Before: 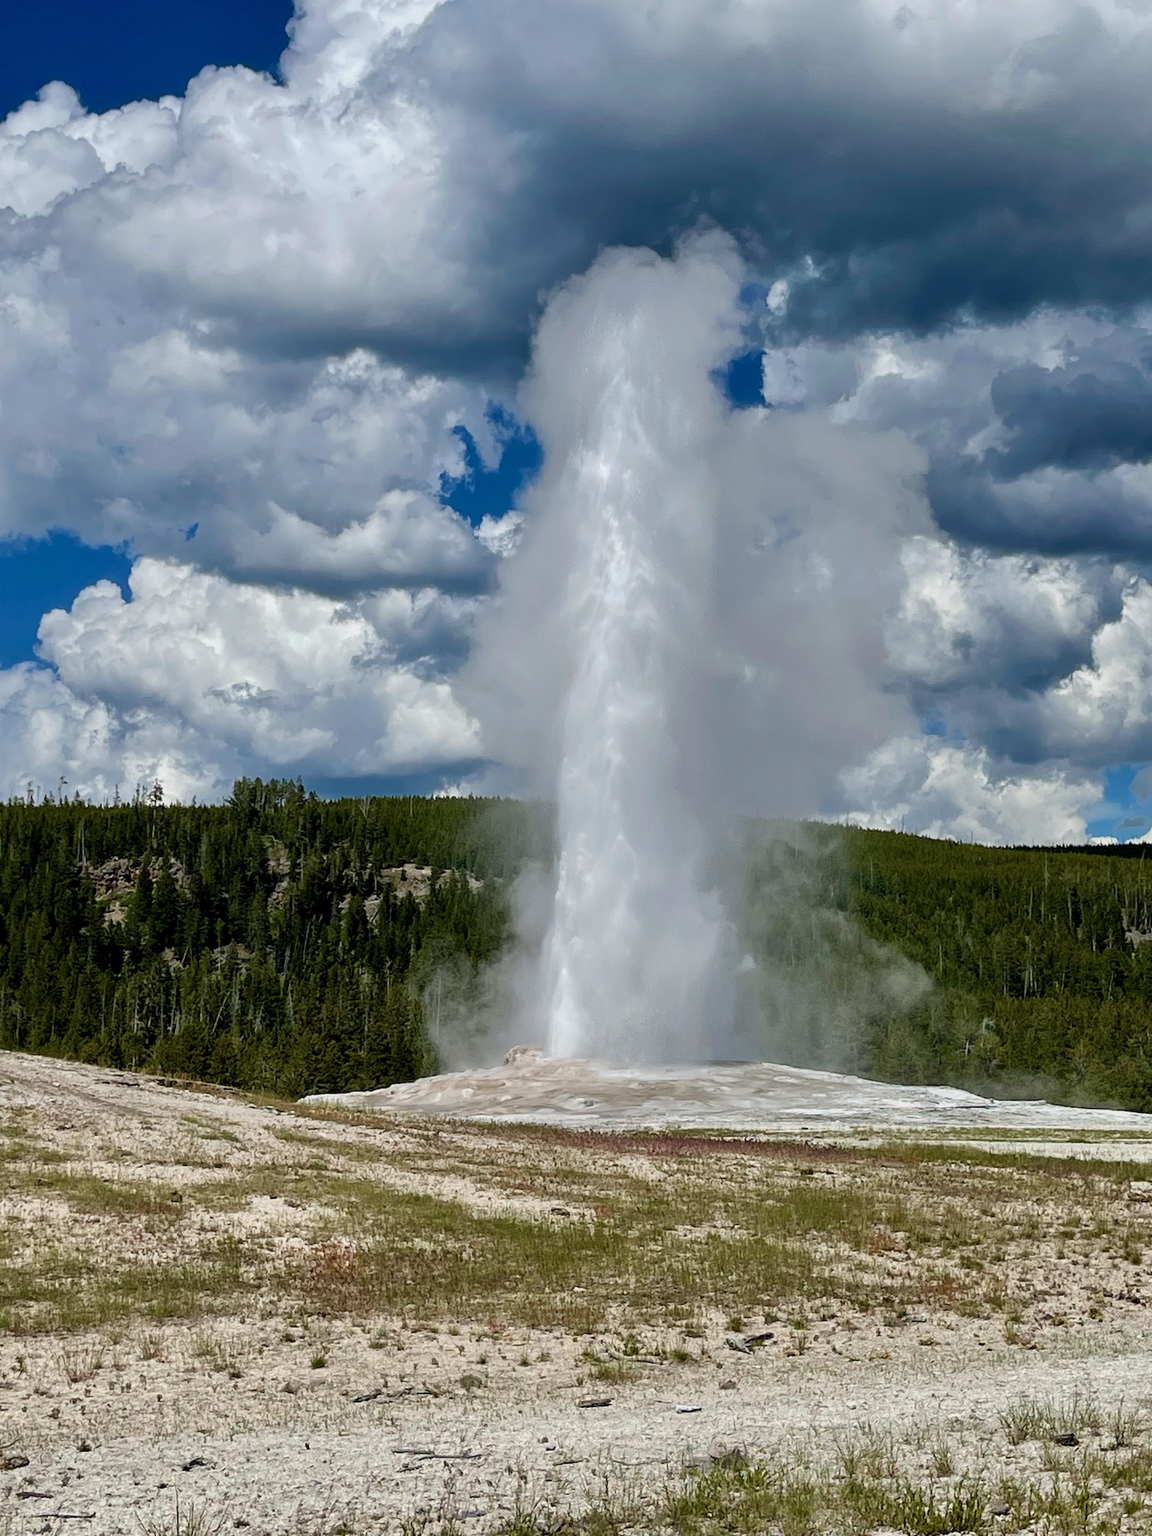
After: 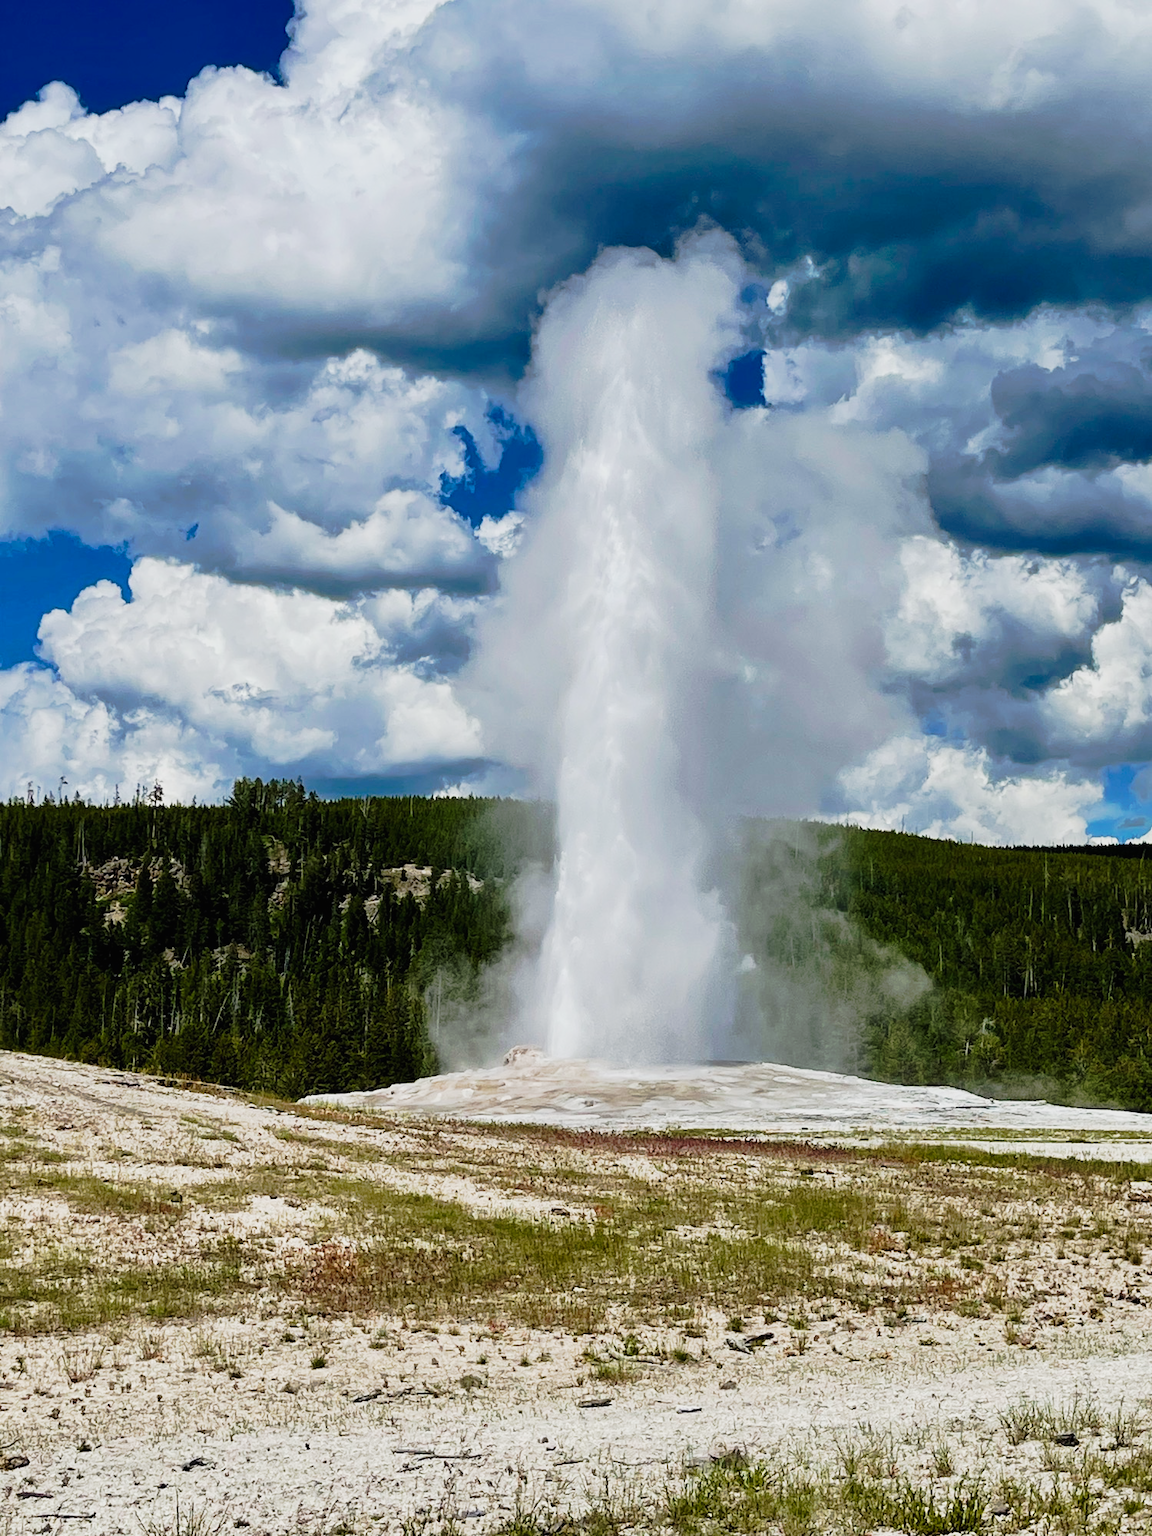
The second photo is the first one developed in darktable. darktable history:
tone curve: curves: ch0 [(0, 0.008) (0.081, 0.044) (0.177, 0.123) (0.283, 0.253) (0.416, 0.449) (0.495, 0.524) (0.661, 0.756) (0.796, 0.859) (1, 0.951)]; ch1 [(0, 0) (0.161, 0.092) (0.35, 0.33) (0.392, 0.392) (0.427, 0.426) (0.479, 0.472) (0.505, 0.5) (0.521, 0.524) (0.567, 0.564) (0.583, 0.588) (0.625, 0.627) (0.678, 0.733) (1, 1)]; ch2 [(0, 0) (0.346, 0.362) (0.404, 0.427) (0.502, 0.499) (0.531, 0.523) (0.544, 0.561) (0.58, 0.59) (0.629, 0.642) (0.717, 0.678) (1, 1)], preserve colors none
